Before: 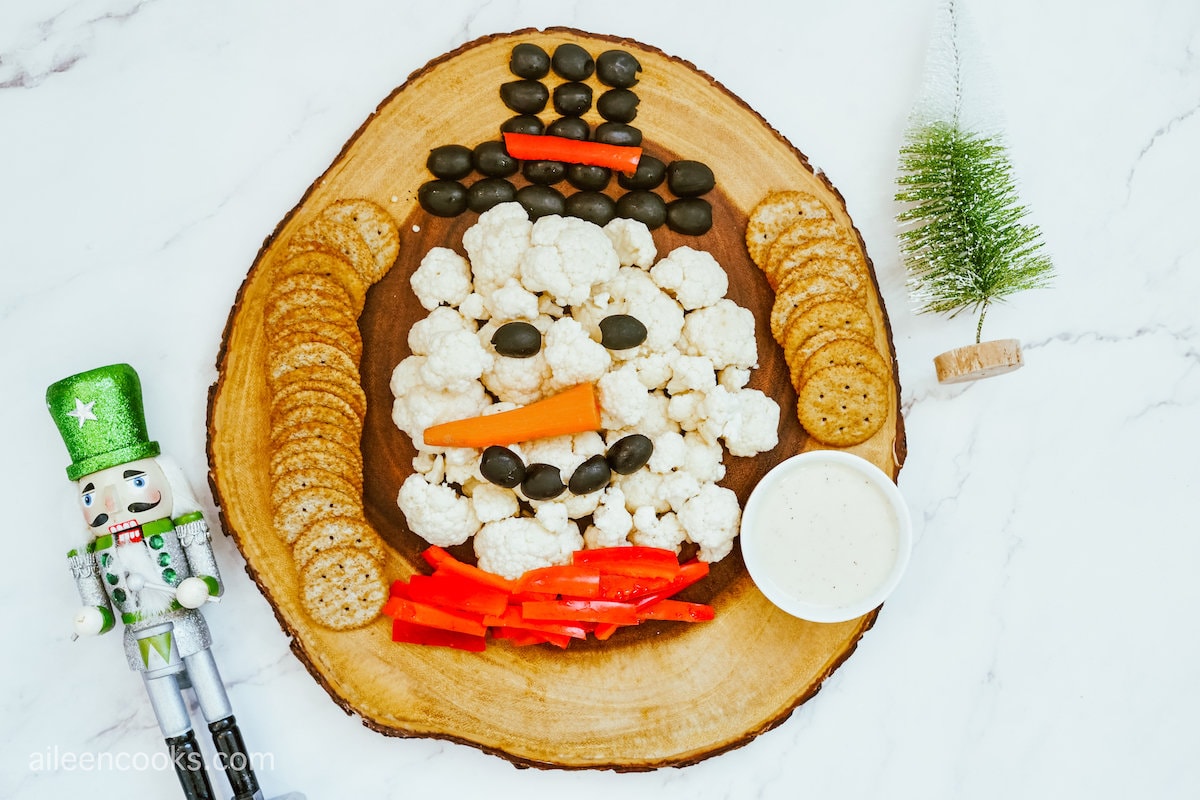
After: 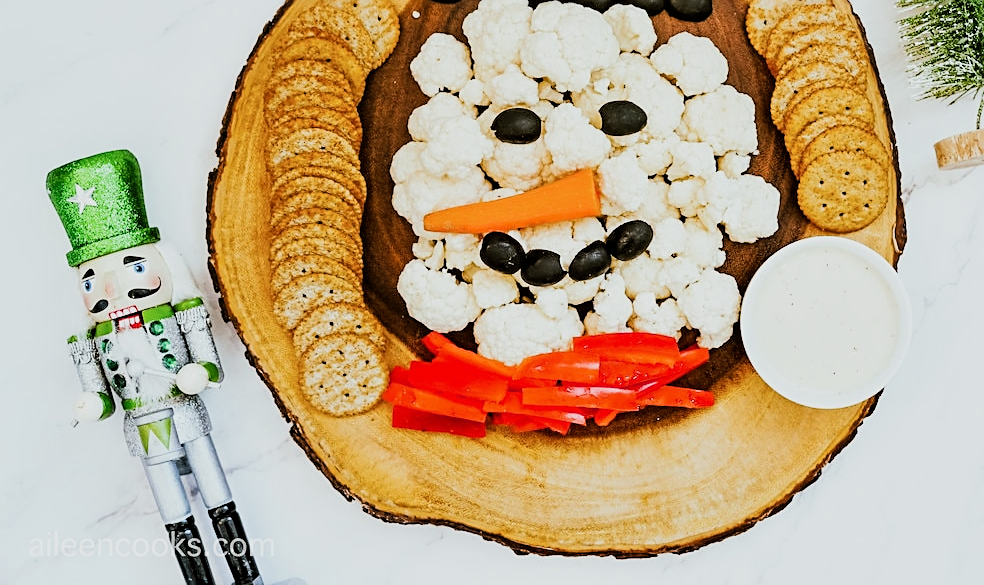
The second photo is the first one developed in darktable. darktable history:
sharpen: on, module defaults
filmic rgb: black relative exposure -5.06 EV, white relative exposure 4 EV, hardness 2.9, contrast 1.403, highlights saturation mix -19.39%, iterations of high-quality reconstruction 0
crop: top 26.835%, right 17.969%
